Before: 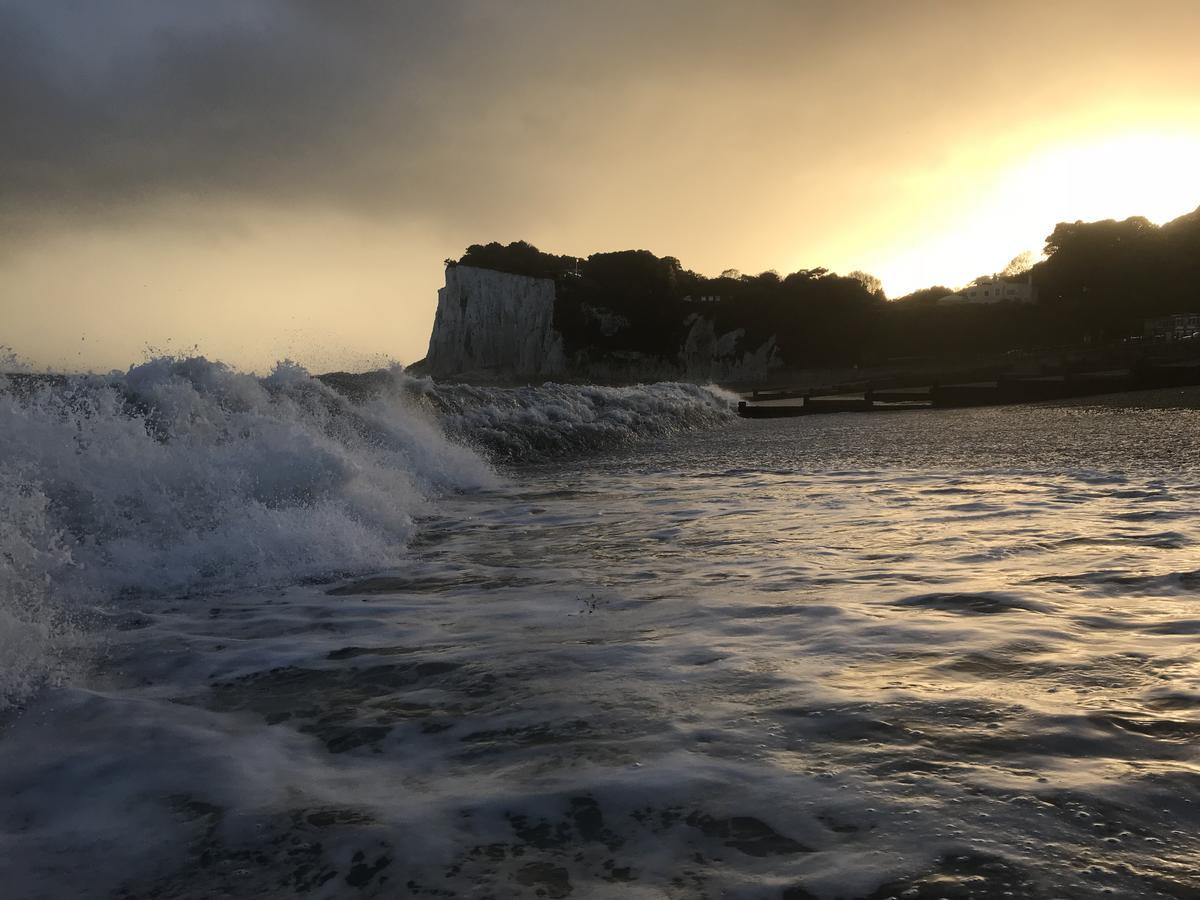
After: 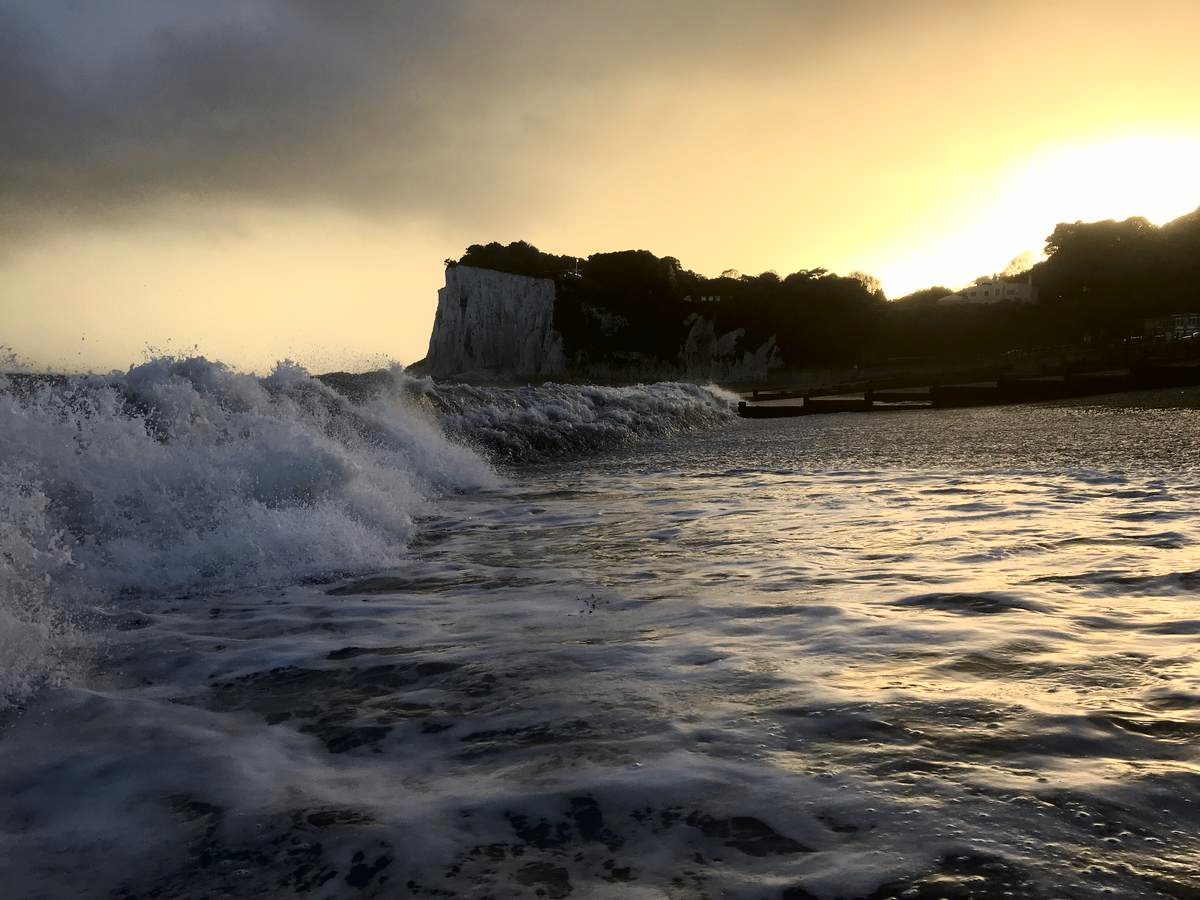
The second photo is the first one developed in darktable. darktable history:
tone curve: curves: ch0 [(0, 0.013) (0.054, 0.018) (0.205, 0.191) (0.289, 0.292) (0.39, 0.424) (0.493, 0.551) (0.647, 0.752) (0.778, 0.895) (1, 0.998)]; ch1 [(0, 0) (0.385, 0.343) (0.439, 0.415) (0.494, 0.495) (0.501, 0.501) (0.51, 0.509) (0.54, 0.546) (0.586, 0.606) (0.66, 0.701) (0.783, 0.804) (1, 1)]; ch2 [(0, 0) (0.32, 0.281) (0.403, 0.399) (0.441, 0.428) (0.47, 0.469) (0.498, 0.496) (0.524, 0.538) (0.566, 0.579) (0.633, 0.665) (0.7, 0.711) (1, 1)], color space Lab, independent channels, preserve colors none
